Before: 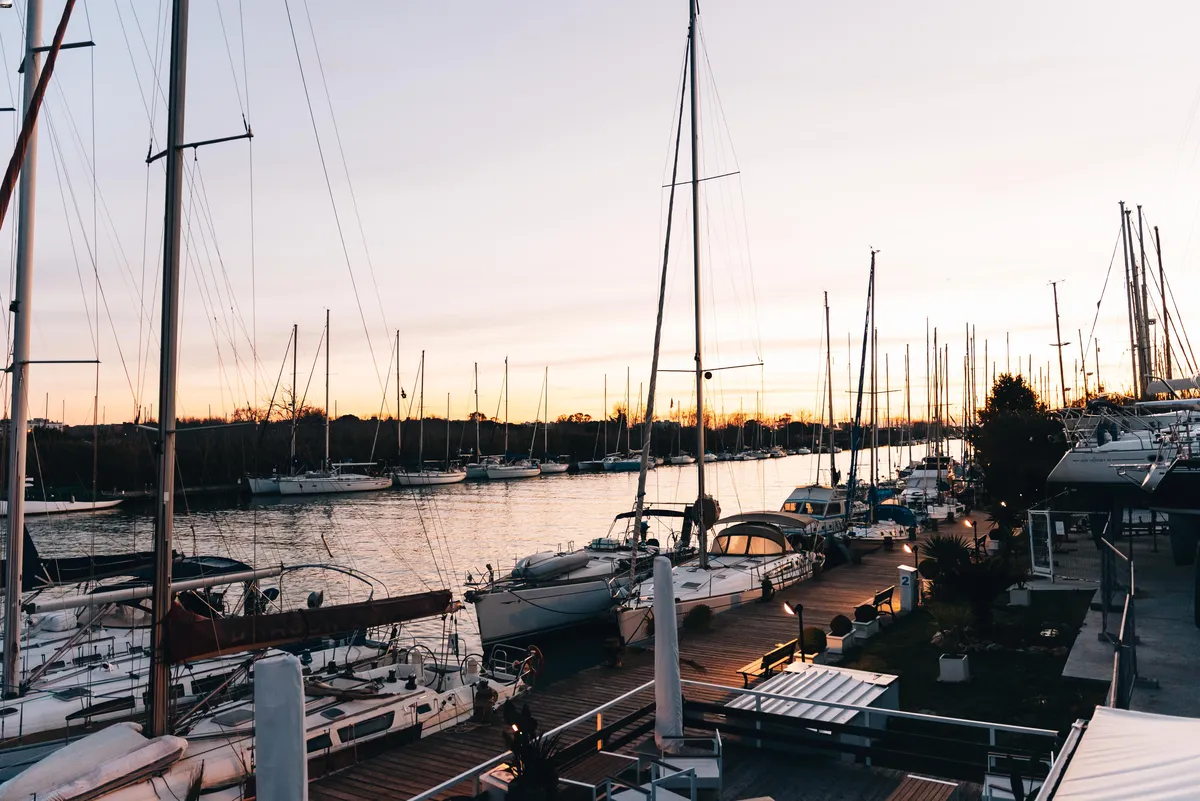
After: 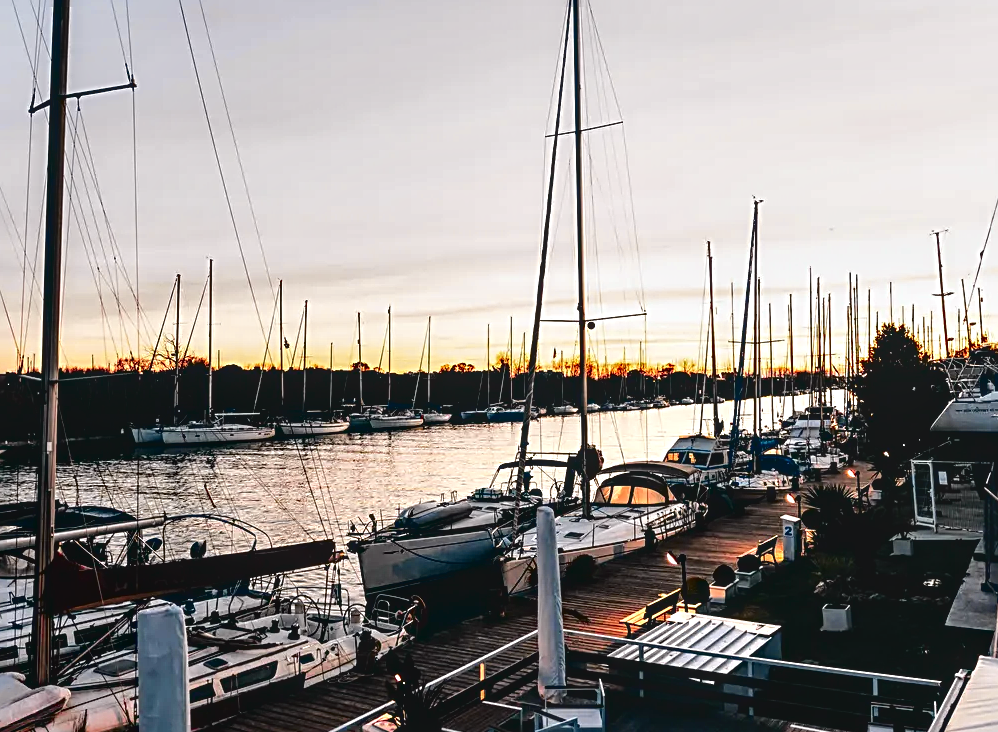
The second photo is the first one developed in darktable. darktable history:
tone curve: curves: ch0 [(0, 0.021) (0.049, 0.044) (0.157, 0.131) (0.365, 0.359) (0.499, 0.517) (0.675, 0.667) (0.856, 0.83) (1, 0.969)]; ch1 [(0, 0) (0.302, 0.309) (0.433, 0.443) (0.472, 0.47) (0.502, 0.503) (0.527, 0.516) (0.564, 0.557) (0.614, 0.645) (0.677, 0.722) (0.859, 0.889) (1, 1)]; ch2 [(0, 0) (0.33, 0.301) (0.447, 0.44) (0.487, 0.496) (0.502, 0.501) (0.535, 0.537) (0.565, 0.558) (0.608, 0.624) (1, 1)], color space Lab, independent channels, preserve colors none
contrast equalizer: octaves 7, y [[0.6 ×6], [0.55 ×6], [0 ×6], [0 ×6], [0 ×6]], mix 0.805
haze removal: compatibility mode true, adaptive false
exposure: compensate highlight preservation false
sharpen: radius 2.767
crop: left 9.764%, top 6.29%, right 7.002%, bottom 2.309%
local contrast: on, module defaults
